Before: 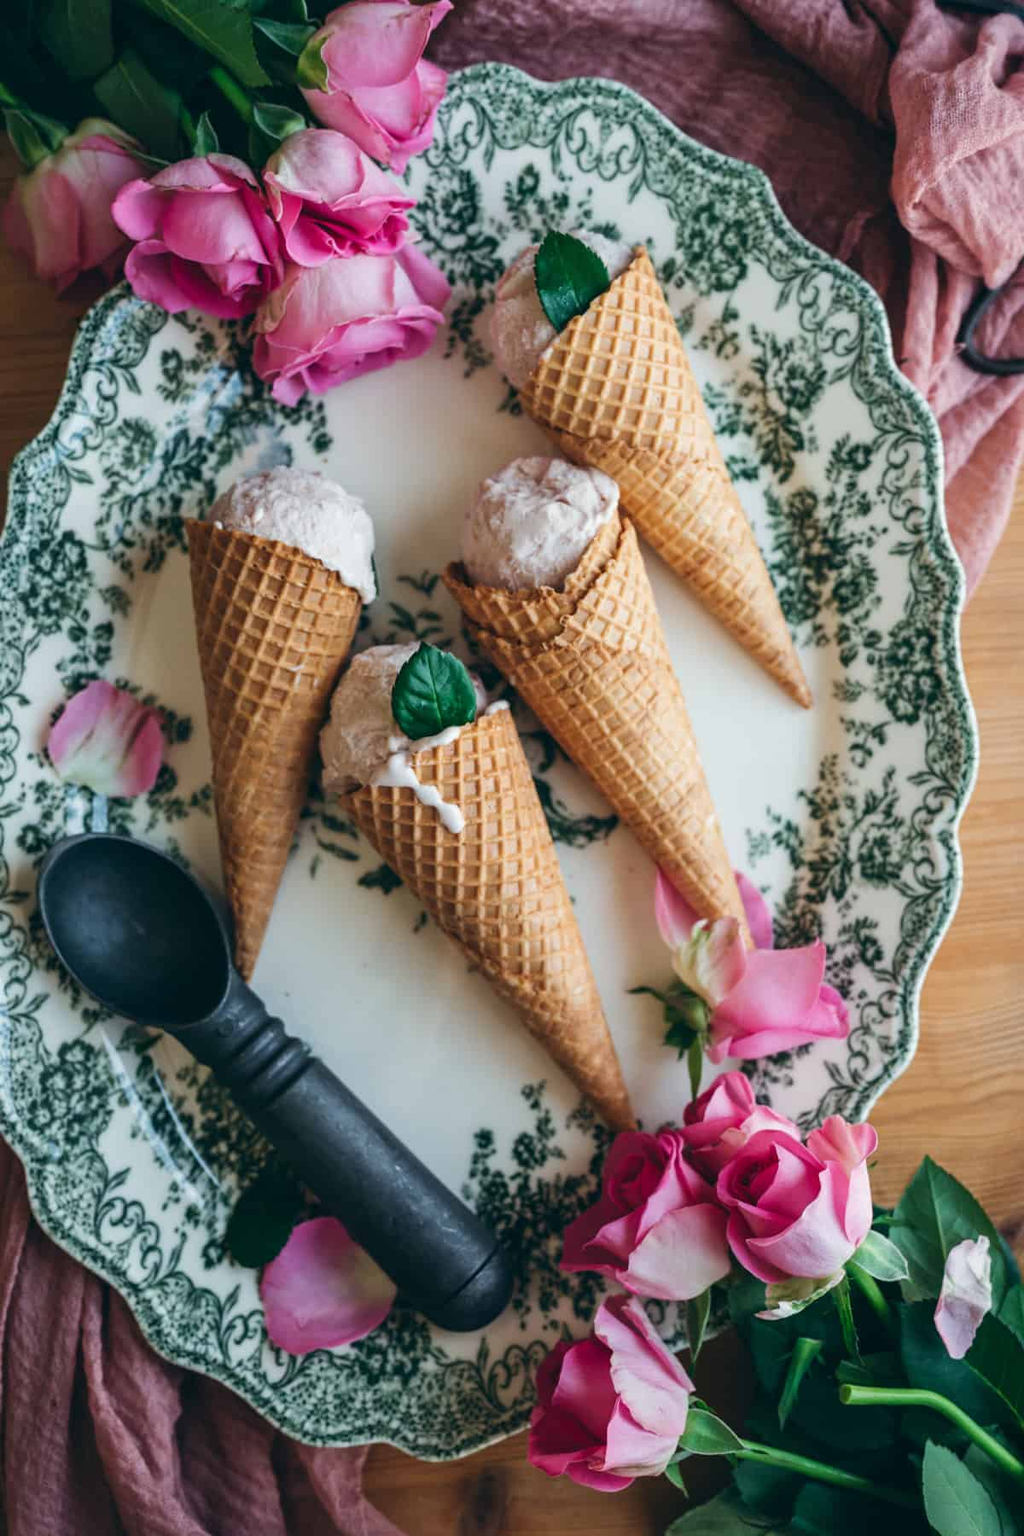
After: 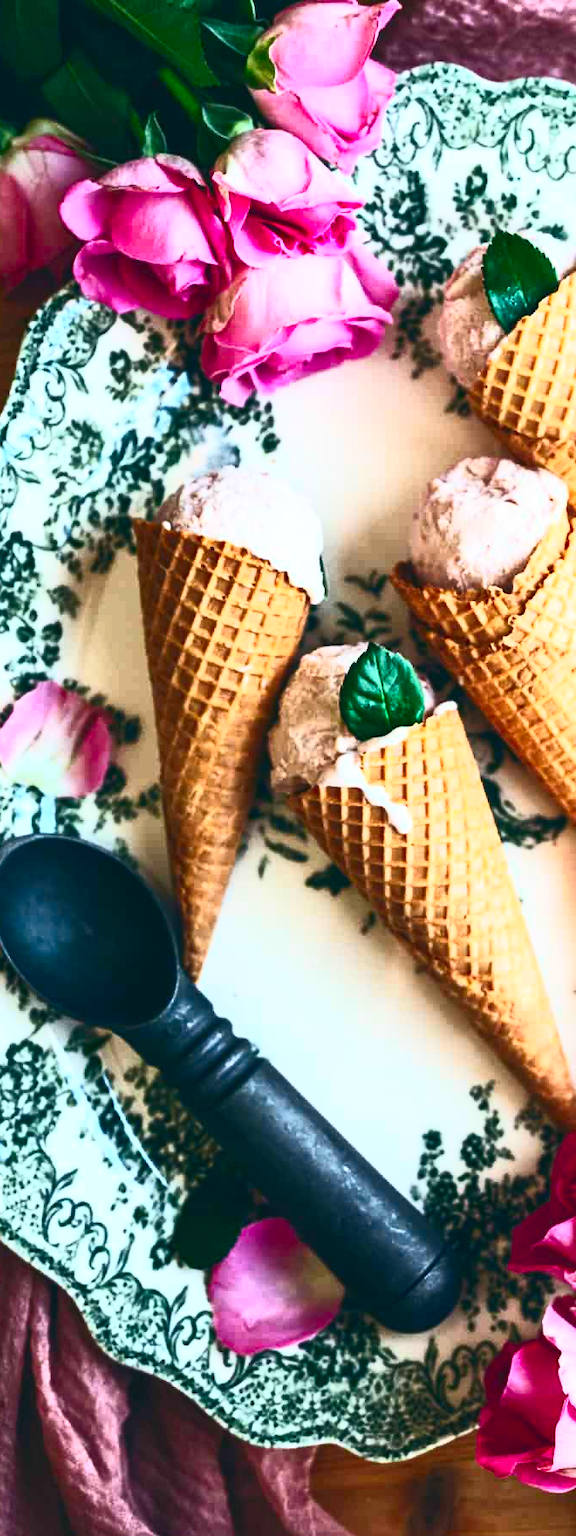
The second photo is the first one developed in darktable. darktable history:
crop: left 5.114%, right 38.589%
contrast brightness saturation: contrast 0.83, brightness 0.59, saturation 0.59
